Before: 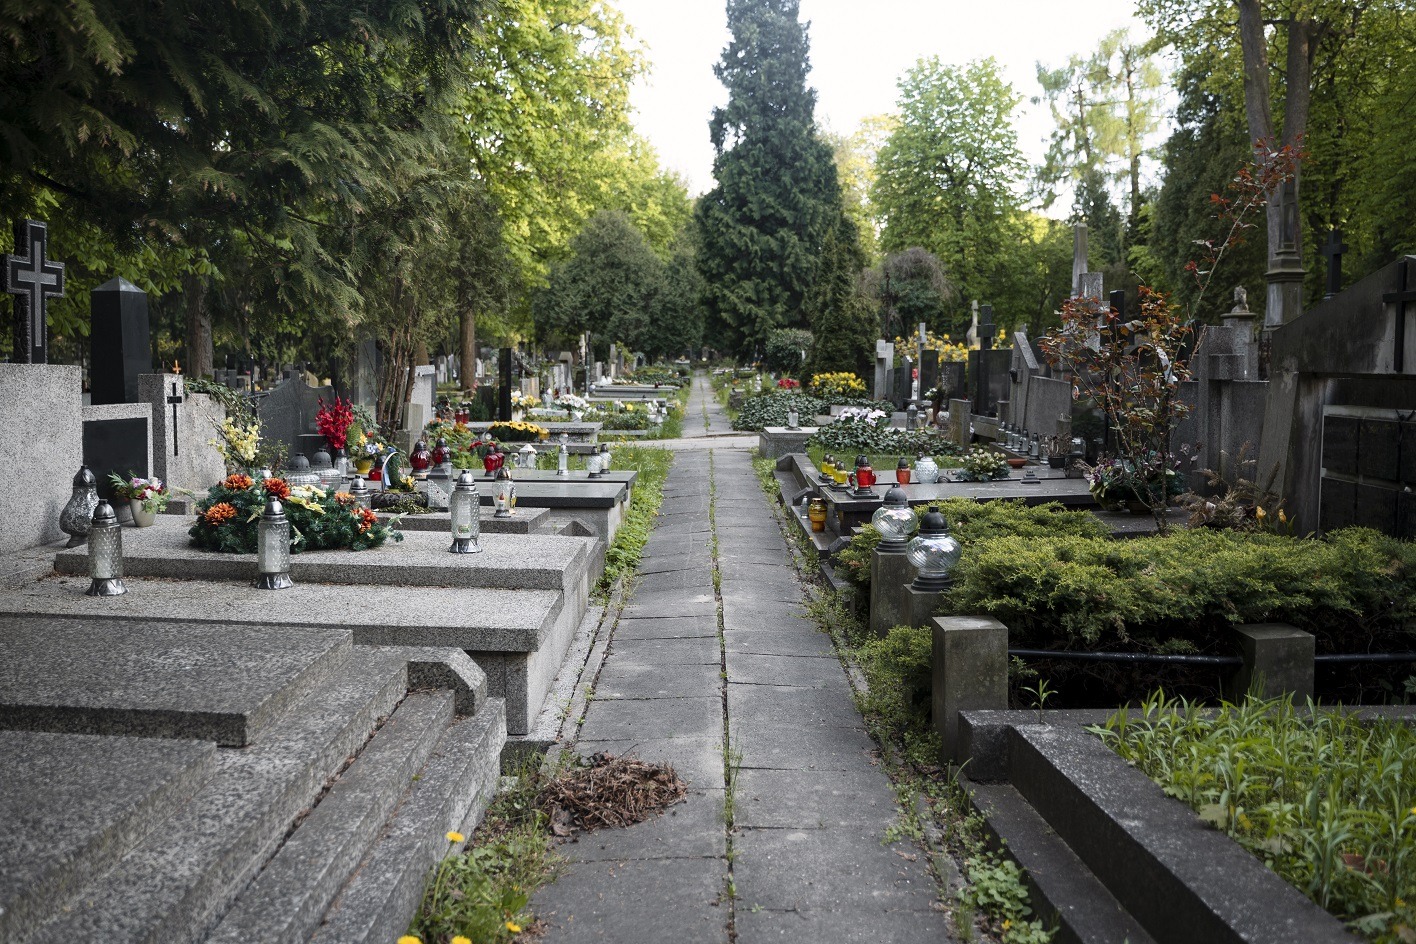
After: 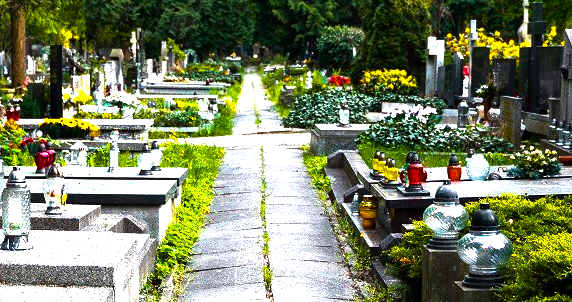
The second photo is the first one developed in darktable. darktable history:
grain: on, module defaults
color balance rgb: linear chroma grading › shadows -30%, linear chroma grading › global chroma 35%, perceptual saturation grading › global saturation 75%, perceptual saturation grading › shadows -30%, perceptual brilliance grading › highlights 75%, perceptual brilliance grading › shadows -30%, global vibrance 35%
crop: left 31.751%, top 32.172%, right 27.8%, bottom 35.83%
